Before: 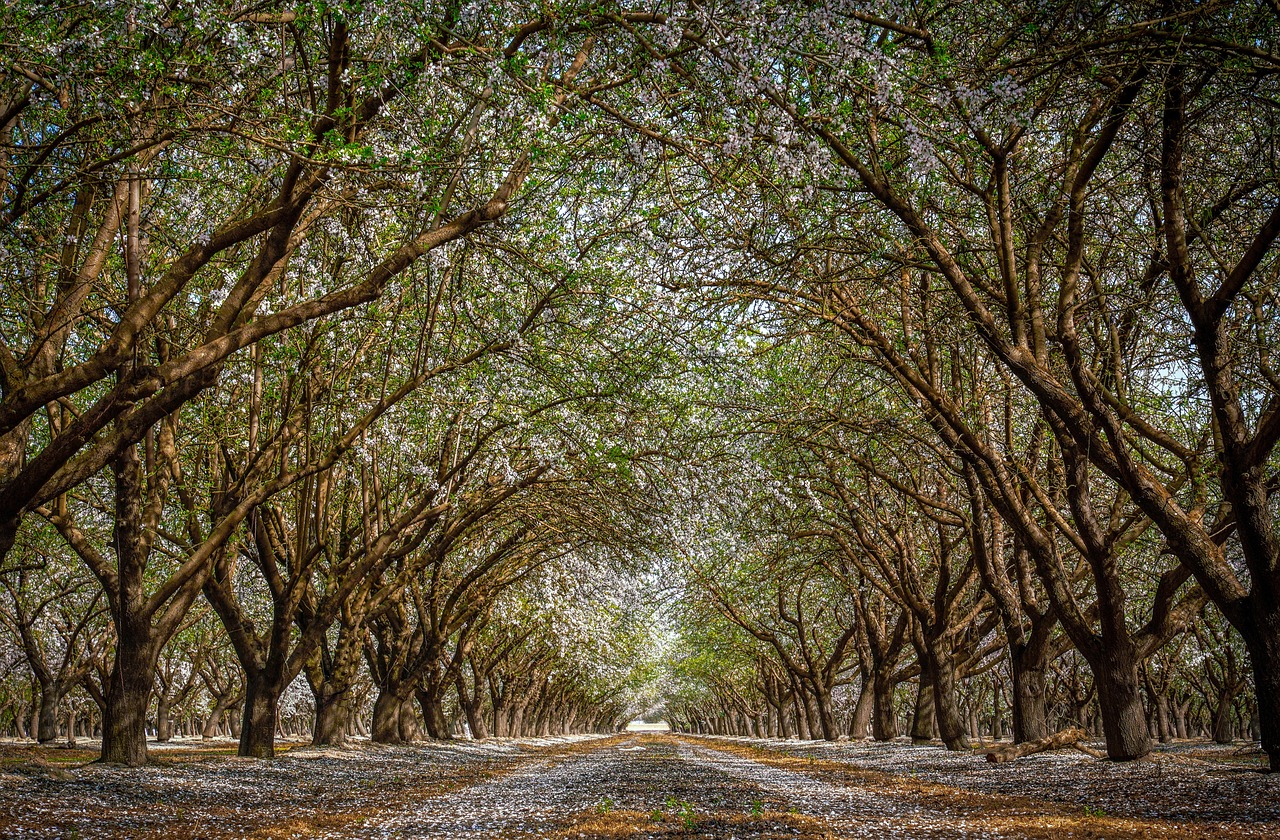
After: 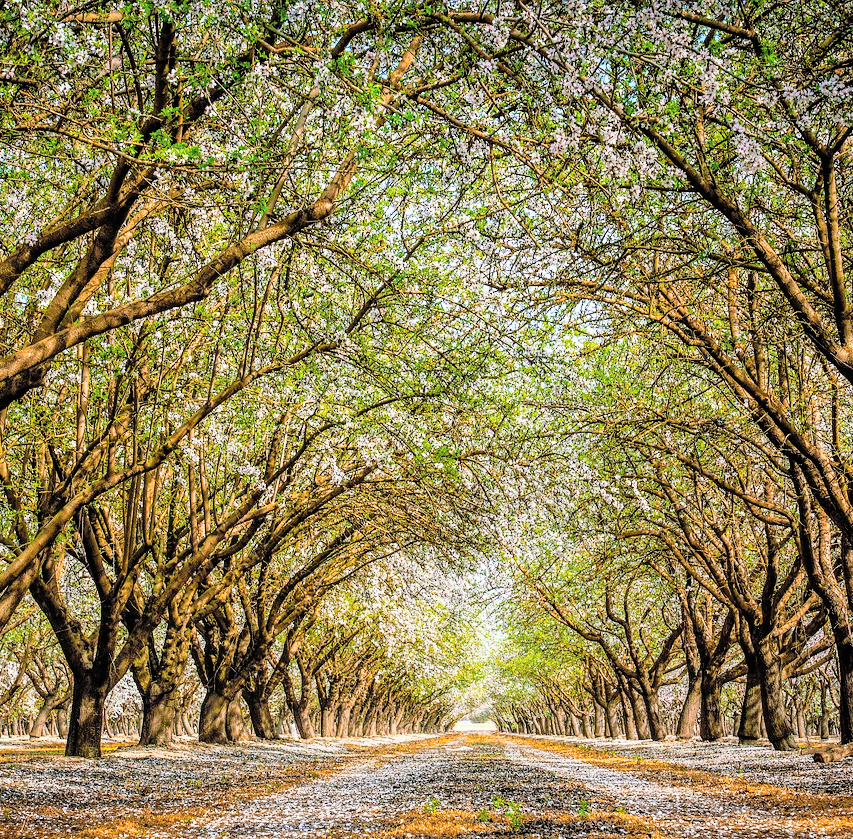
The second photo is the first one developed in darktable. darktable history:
crop and rotate: left 13.537%, right 19.796%
white balance: emerald 1
exposure: black level correction 0, exposure 1.1 EV, compensate exposure bias true, compensate highlight preservation false
filmic rgb: black relative exposure -5 EV, hardness 2.88, contrast 1.2
color balance rgb: perceptual saturation grading › global saturation 20%, global vibrance 20%
contrast brightness saturation: brightness 0.15
